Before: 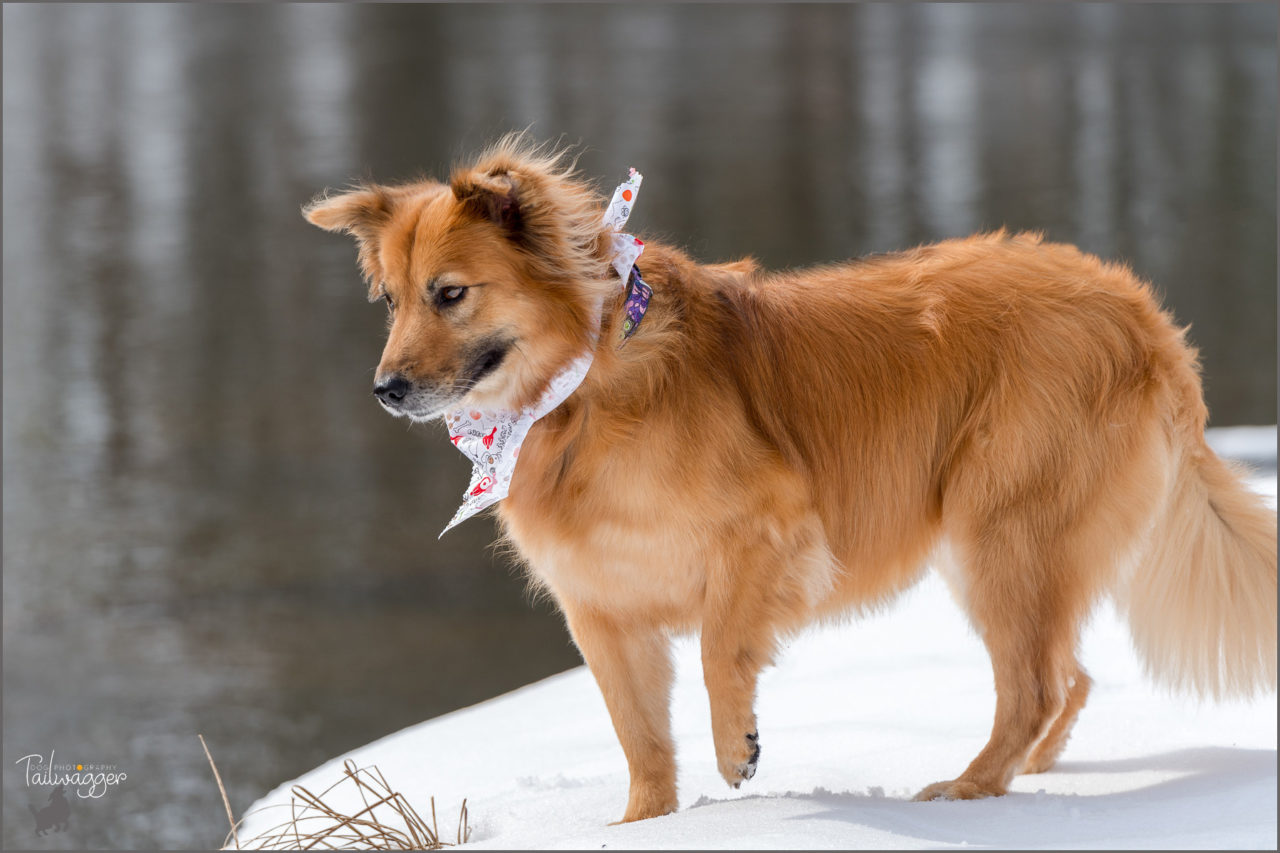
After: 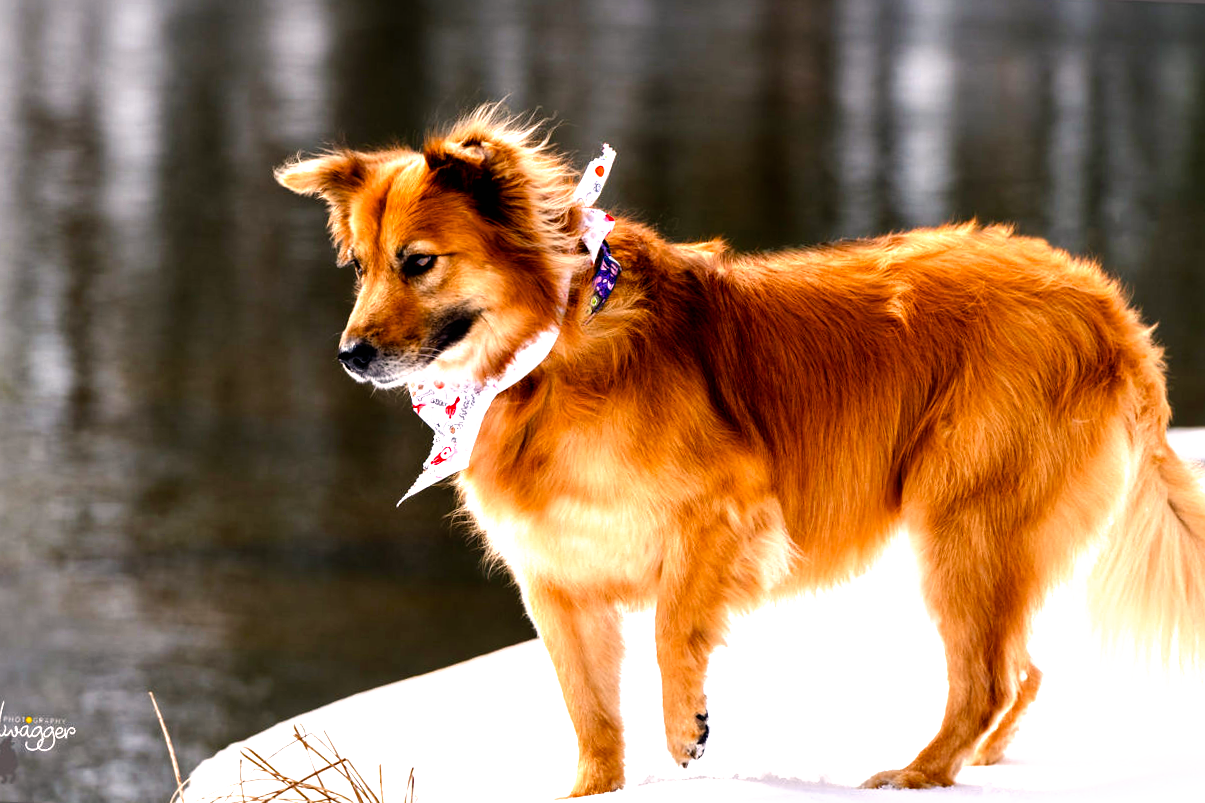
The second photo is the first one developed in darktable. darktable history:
color balance rgb: shadows lift › chroma 1%, shadows lift › hue 217.2°, power › hue 310.8°, highlights gain › chroma 2%, highlights gain › hue 44.4°, global offset › luminance 0.25%, global offset › hue 171.6°, perceptual saturation grading › global saturation 14.09%, perceptual saturation grading › highlights -30%, perceptual saturation grading › shadows 50.67%, global vibrance 25%, contrast 20%
crop and rotate: angle -2.38°
filmic rgb: black relative exposure -8.2 EV, white relative exposure 2.2 EV, threshold 3 EV, hardness 7.11, latitude 85.74%, contrast 1.696, highlights saturation mix -4%, shadows ↔ highlights balance -2.69%, preserve chrominance no, color science v5 (2021), contrast in shadows safe, contrast in highlights safe, enable highlight reconstruction true
